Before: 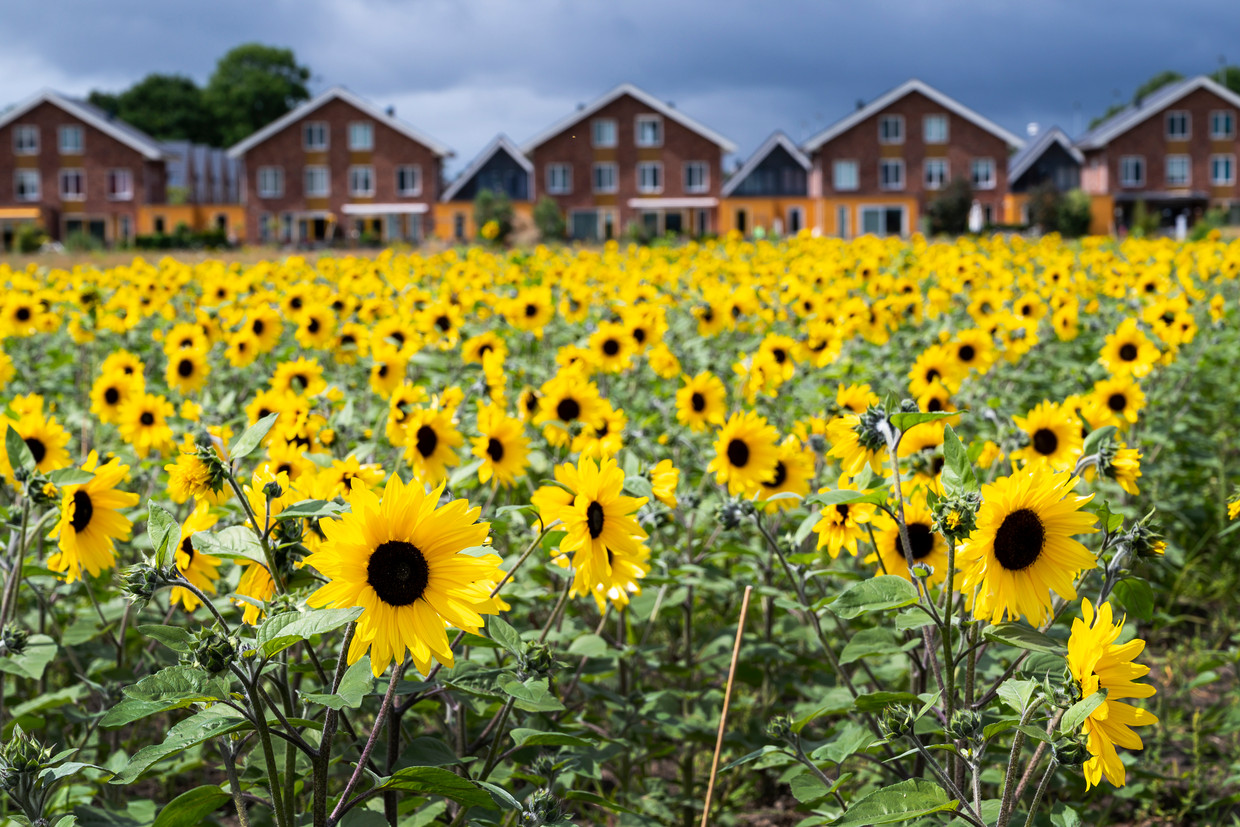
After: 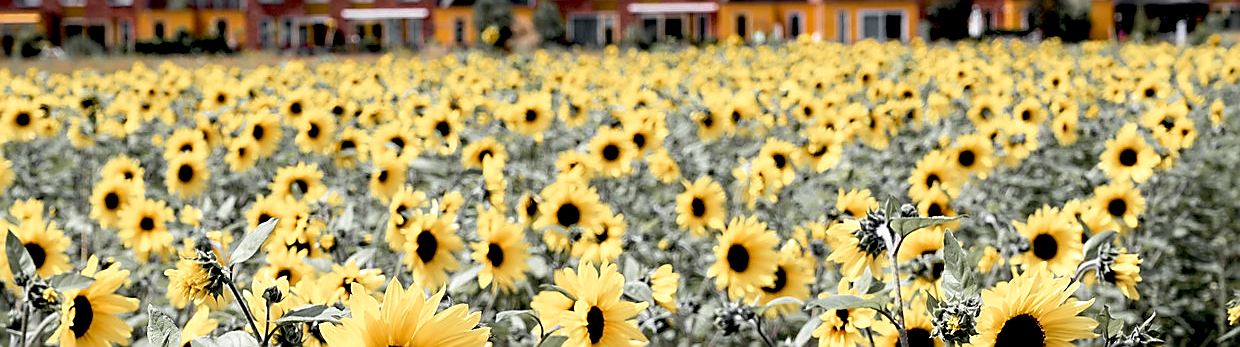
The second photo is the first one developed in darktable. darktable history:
exposure: black level correction 0.024, exposure 0.181 EV, compensate highlight preservation false
color zones: curves: ch1 [(0, 0.638) (0.193, 0.442) (0.286, 0.15) (0.429, 0.14) (0.571, 0.142) (0.714, 0.154) (0.857, 0.175) (1, 0.638)]
sharpen: radius 1.41, amount 1.249, threshold 0.845
crop and rotate: top 23.603%, bottom 34.364%
